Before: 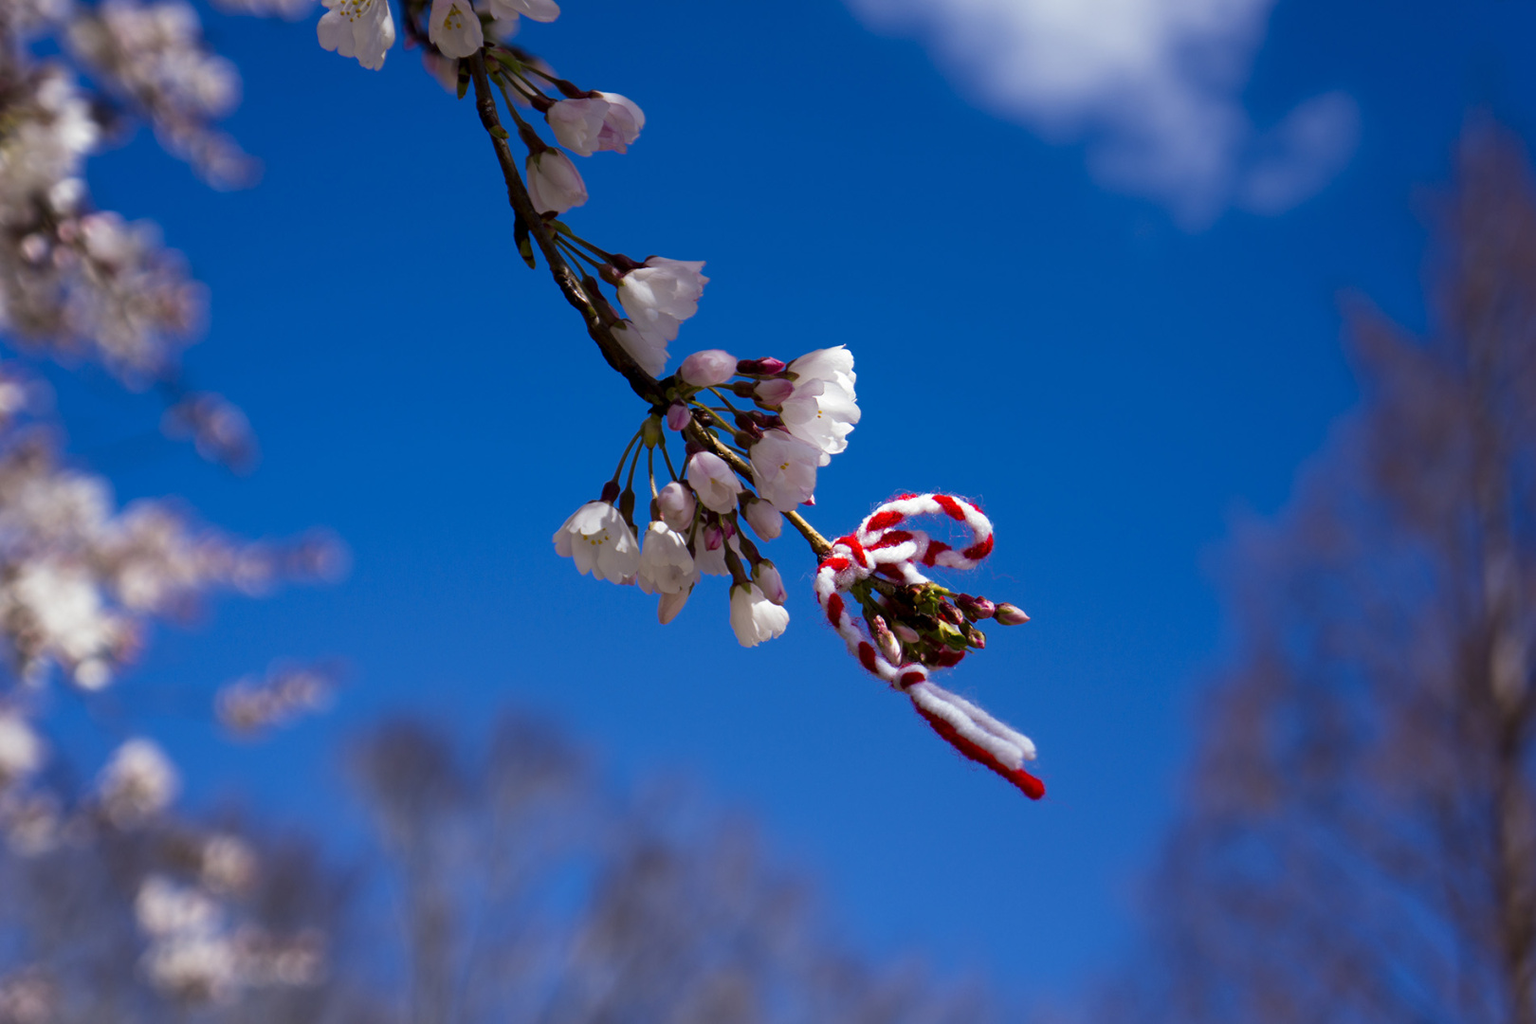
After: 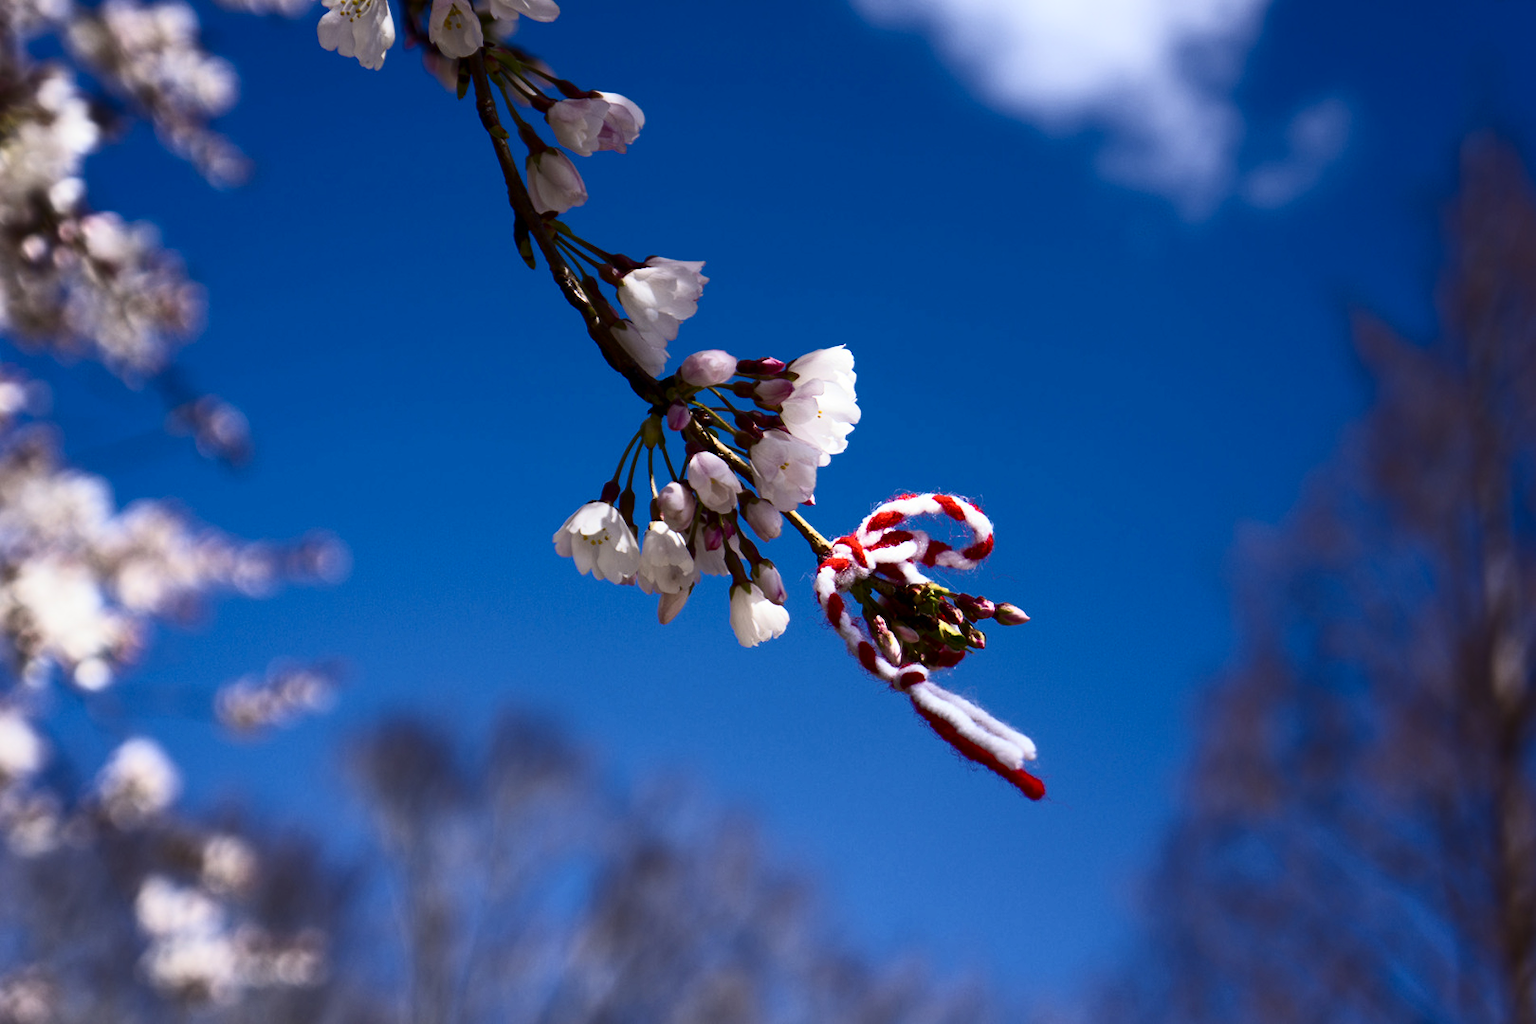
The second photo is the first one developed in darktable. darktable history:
contrast brightness saturation: contrast 0.394, brightness 0.1
